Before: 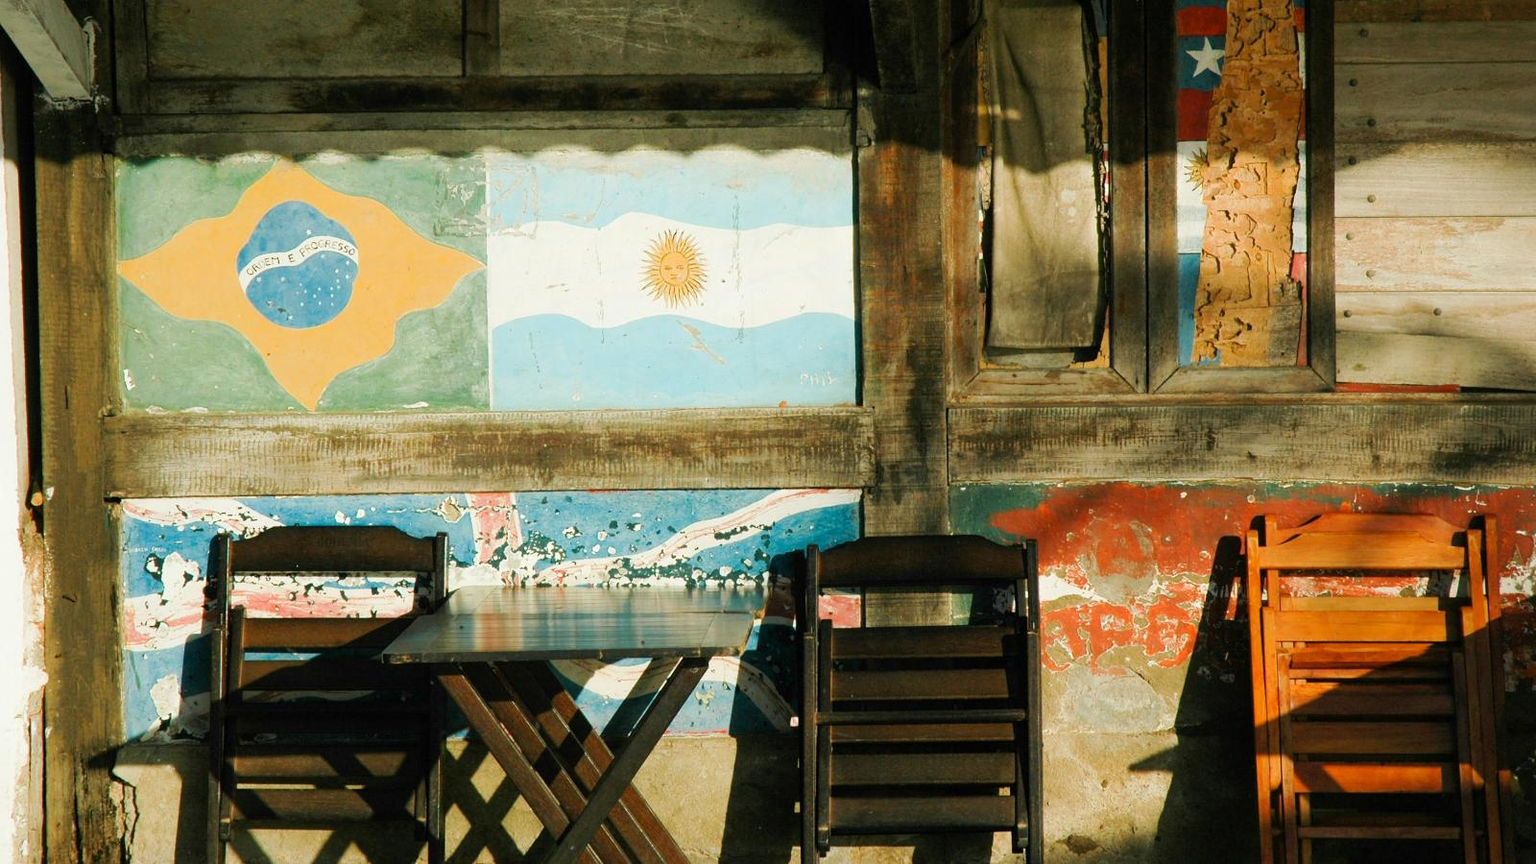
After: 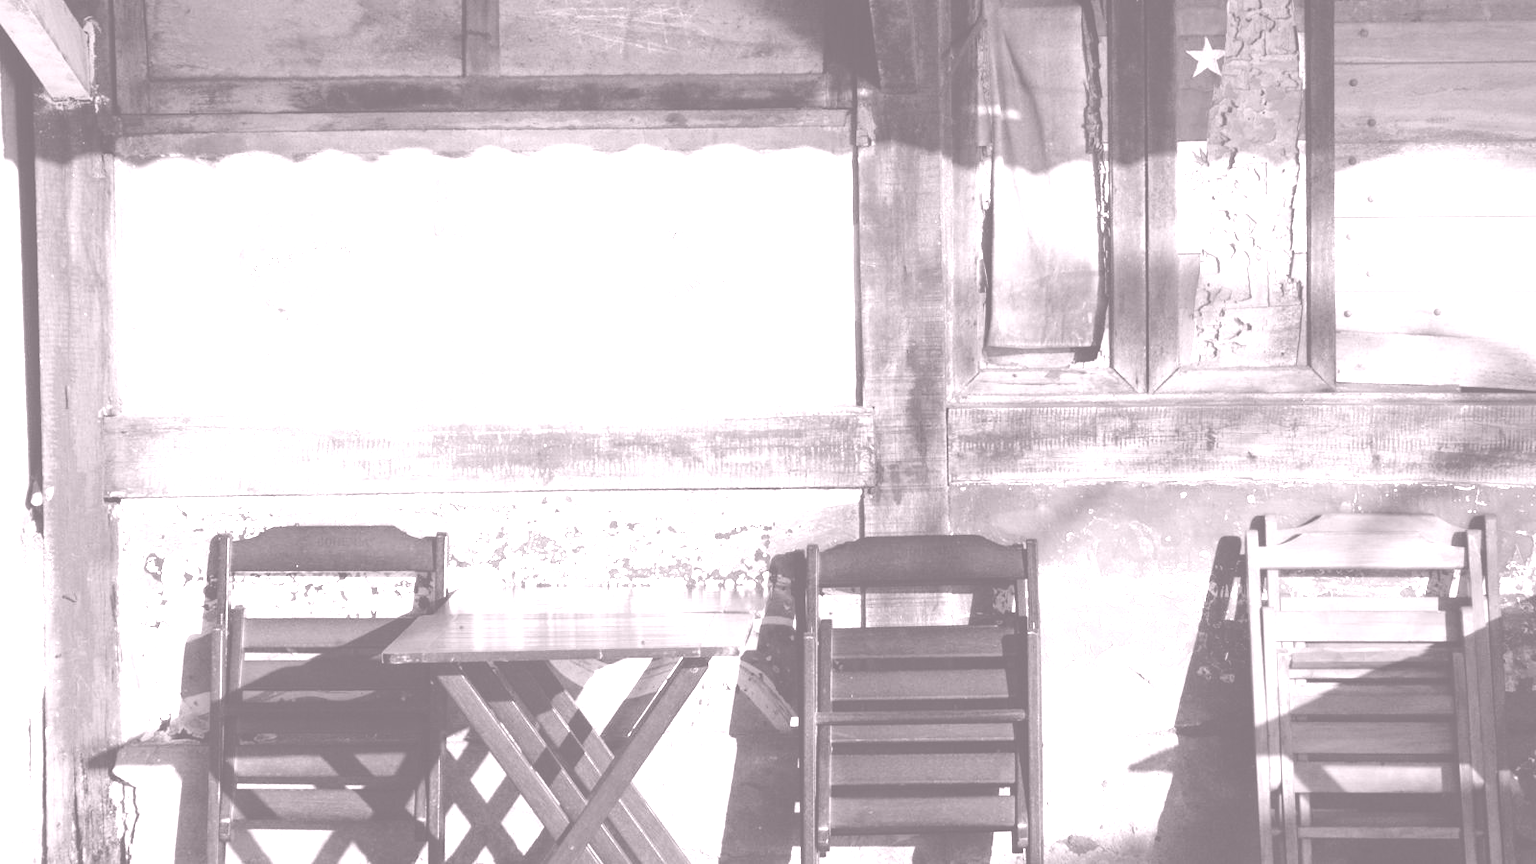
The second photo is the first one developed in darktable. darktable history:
color correction: saturation 0.85
colorize: hue 25.2°, saturation 83%, source mix 82%, lightness 79%, version 1
